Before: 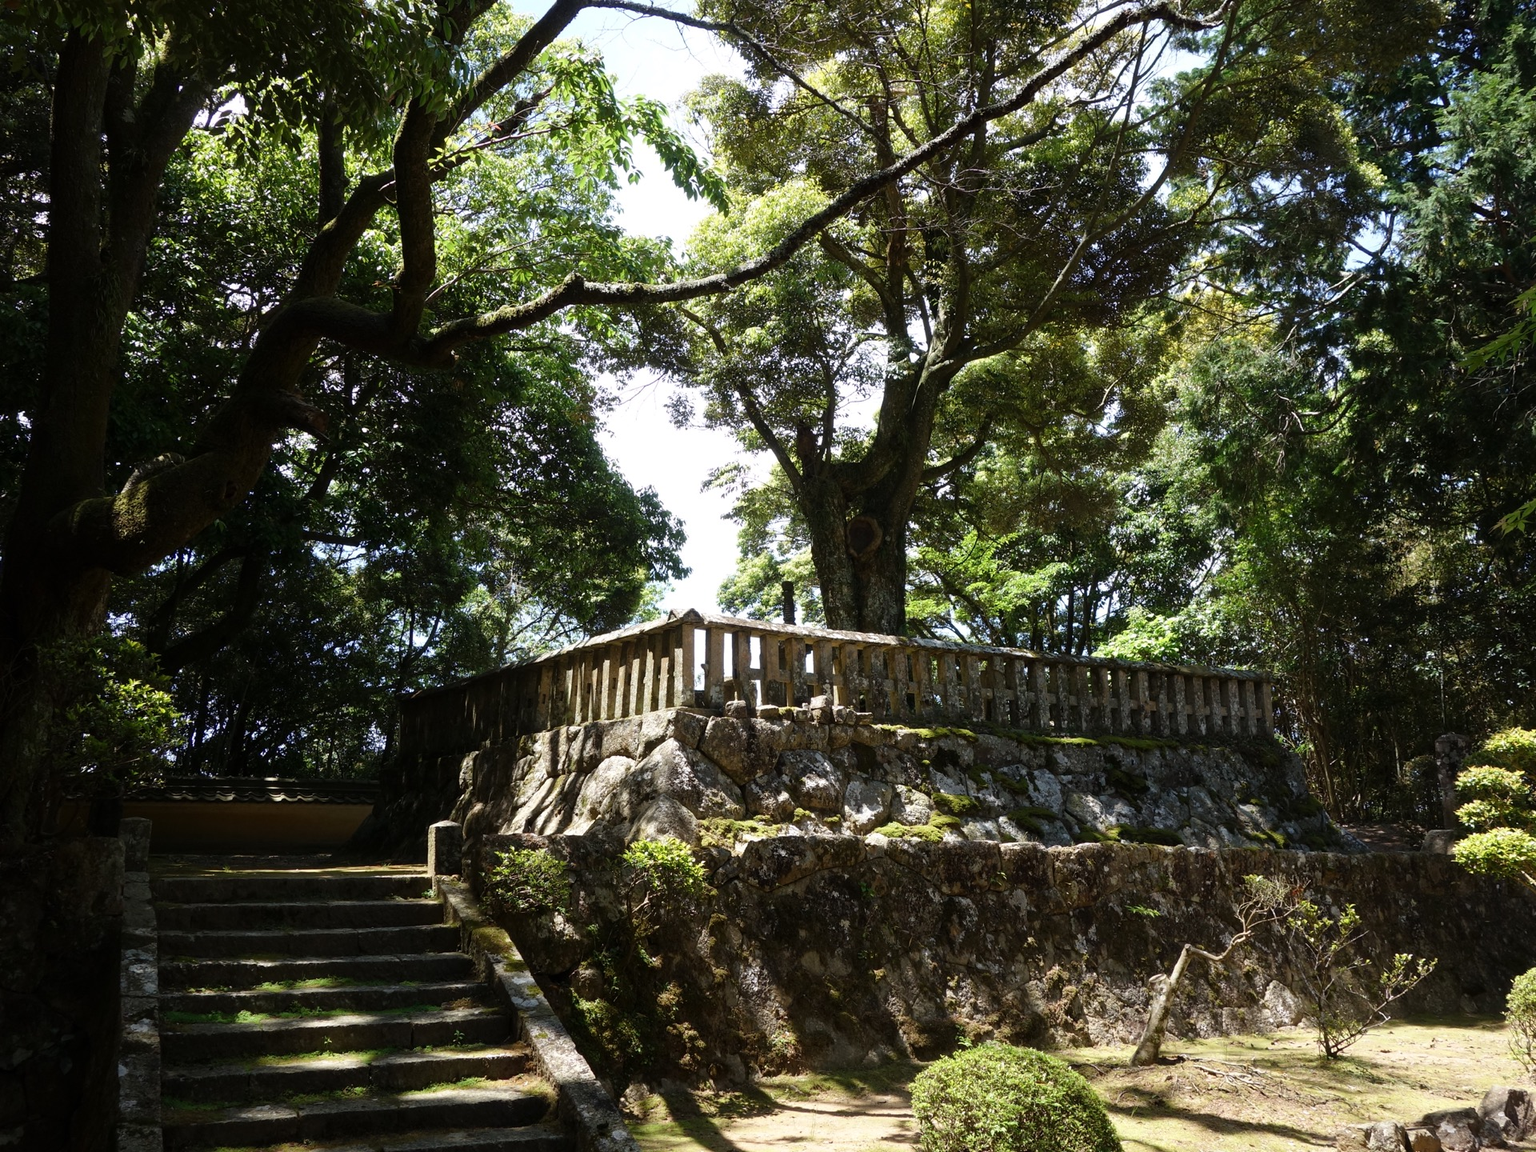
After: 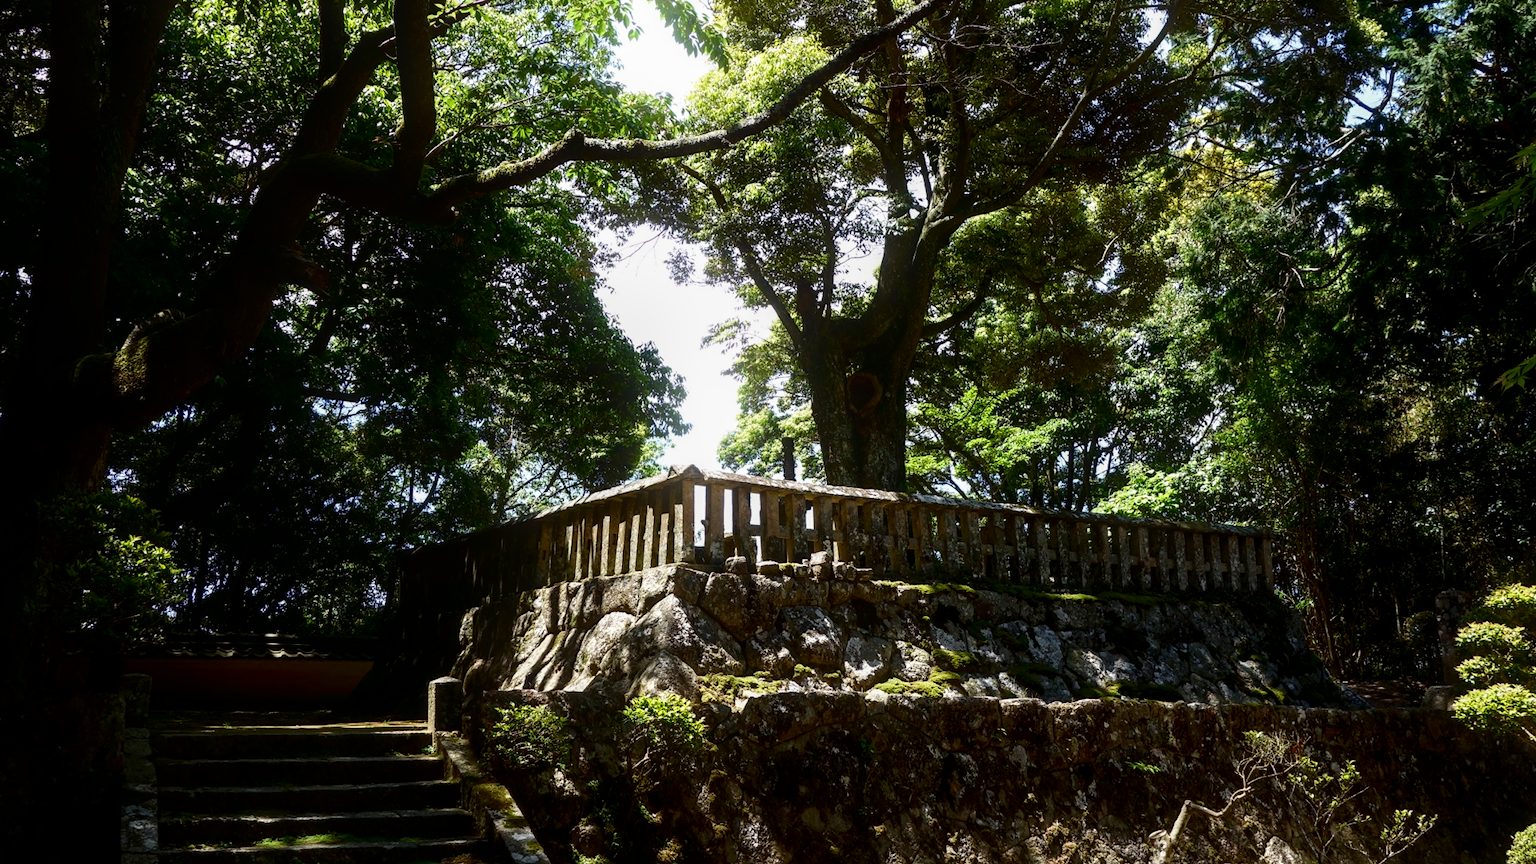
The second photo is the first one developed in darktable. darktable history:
crop and rotate: top 12.5%, bottom 12.5%
bloom: size 9%, threshold 100%, strength 7%
contrast brightness saturation: contrast 0.13, brightness -0.24, saturation 0.14
local contrast: detail 130%
